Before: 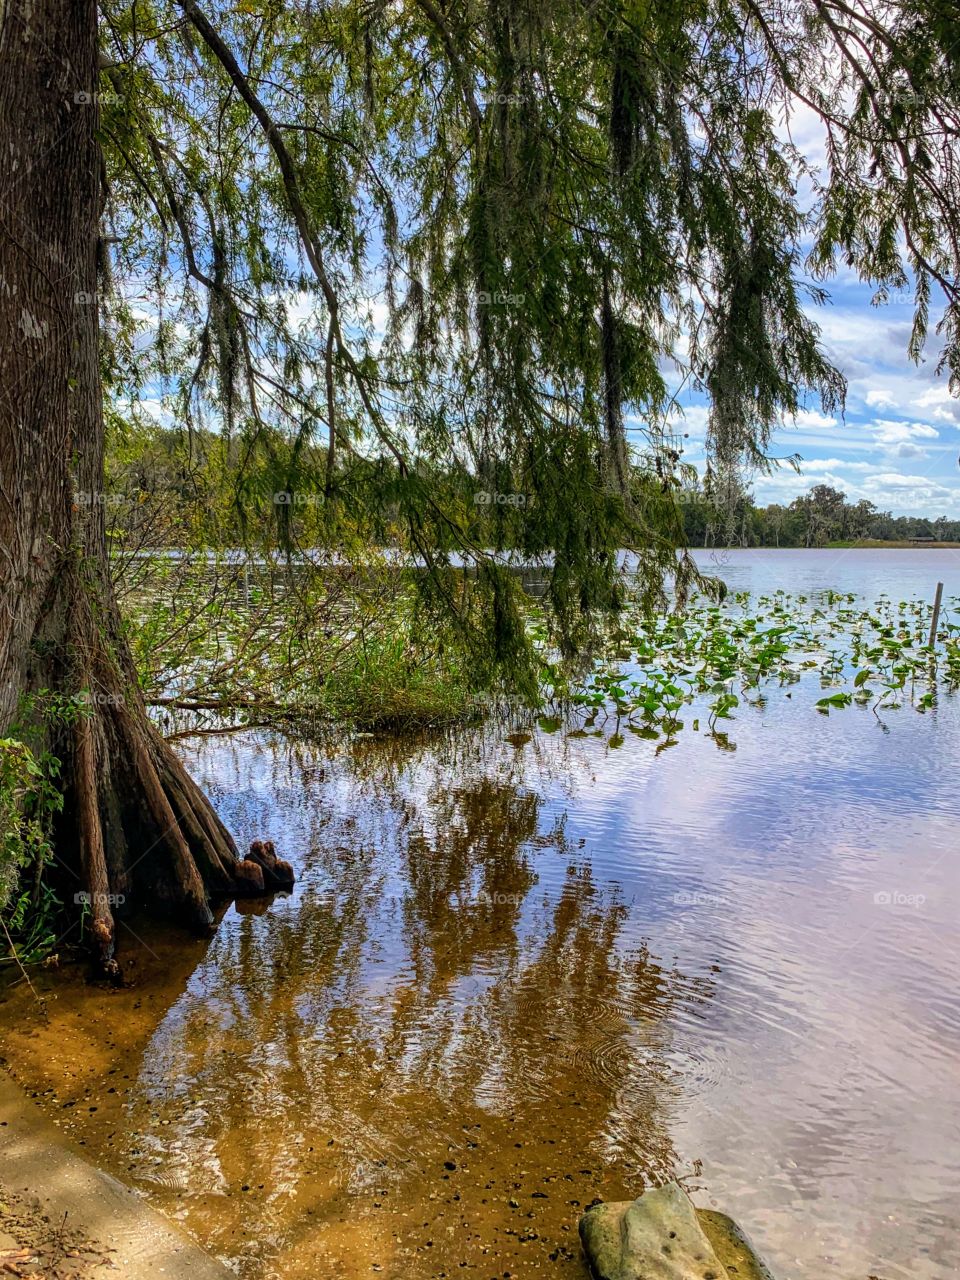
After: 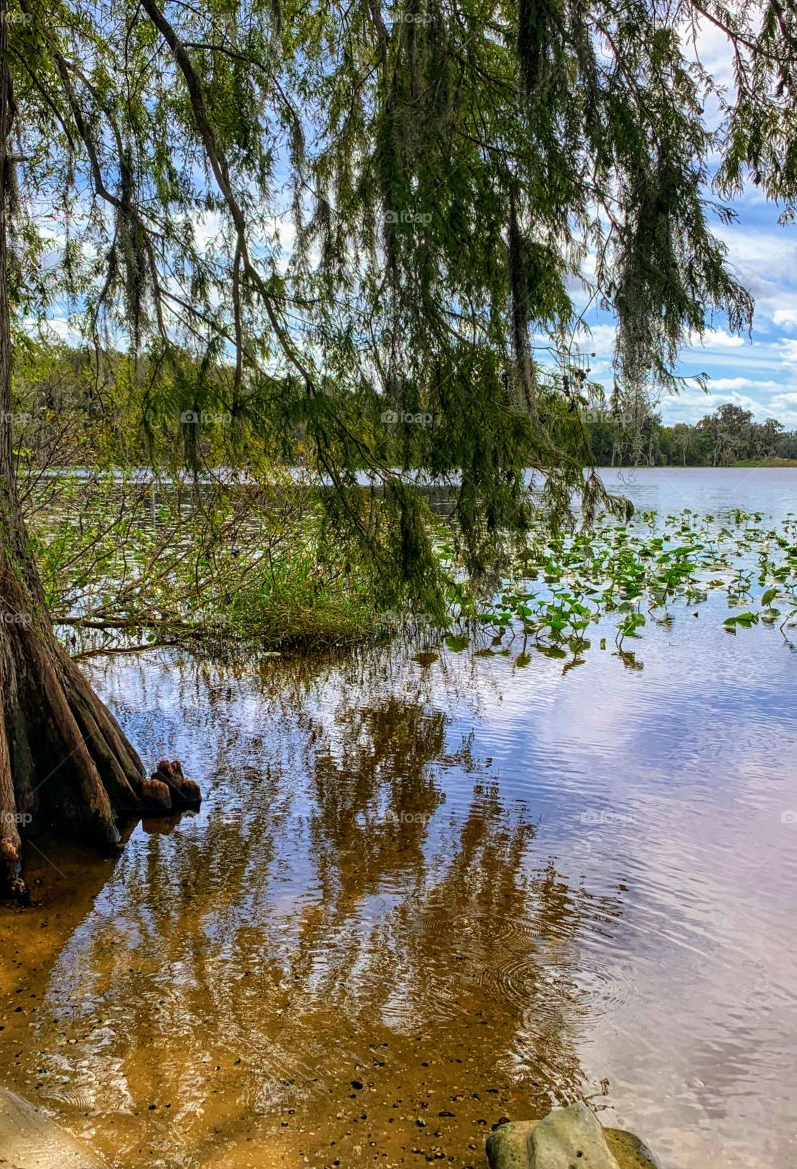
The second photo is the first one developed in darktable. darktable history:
crop: left 9.791%, top 6.341%, right 7.12%, bottom 2.269%
